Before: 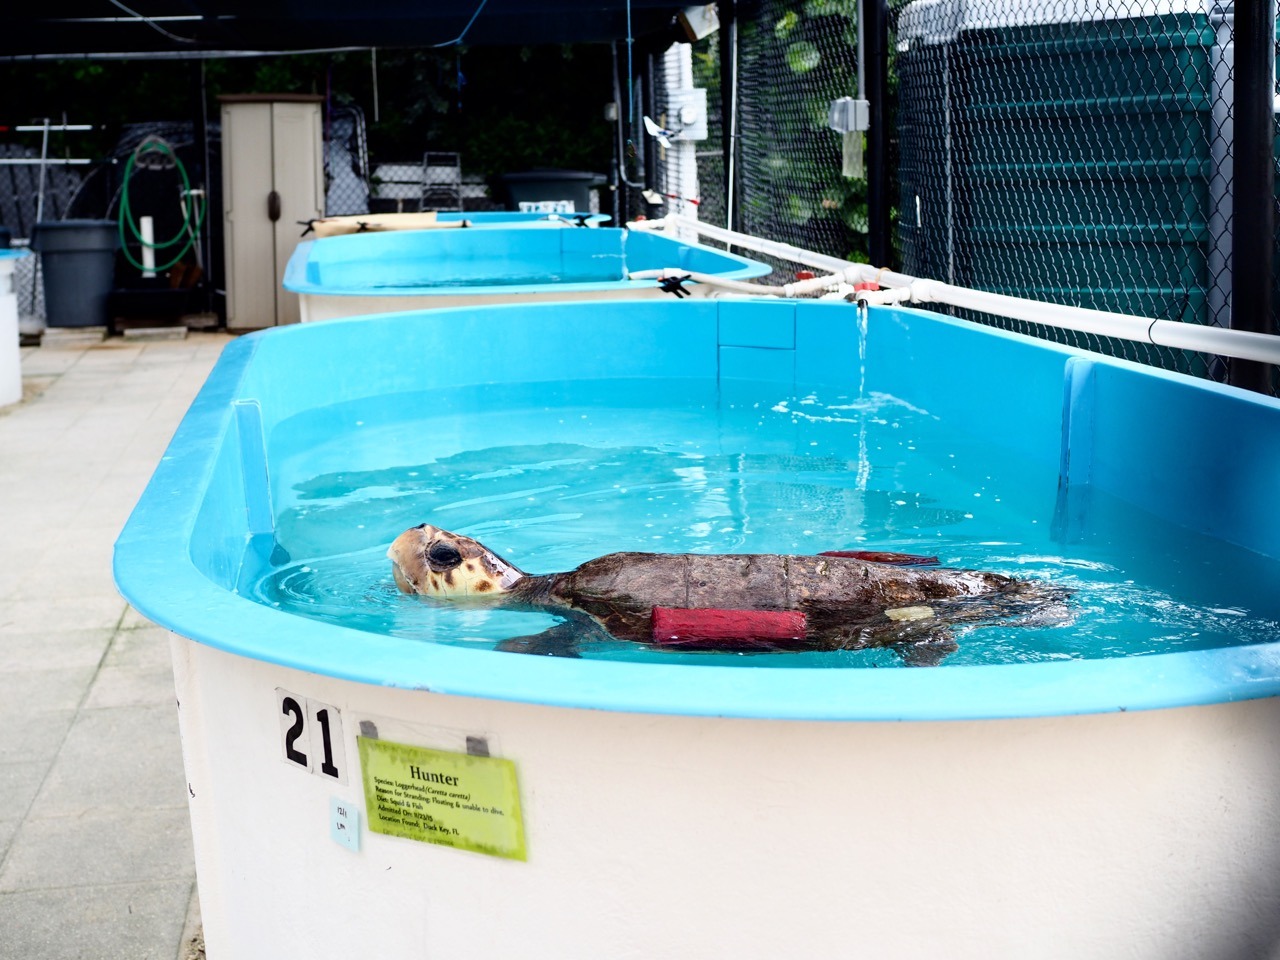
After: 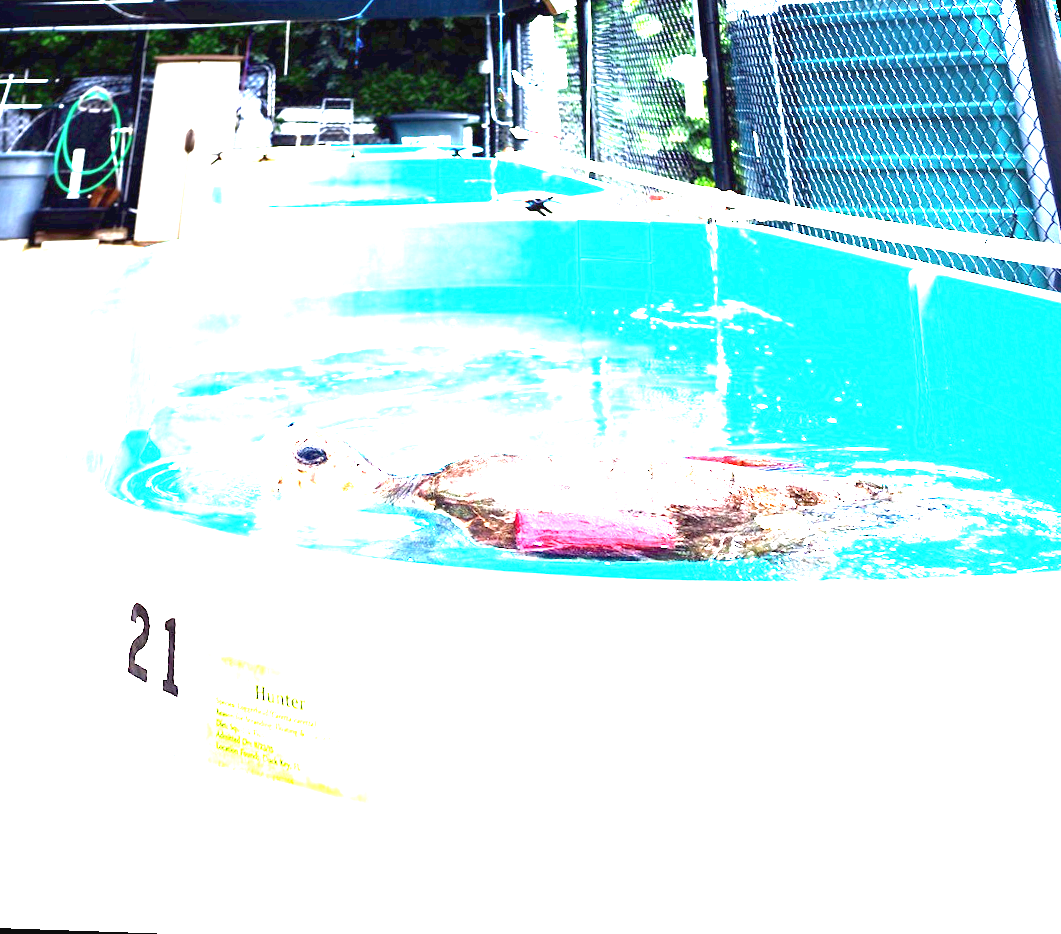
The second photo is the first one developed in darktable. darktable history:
exposure: black level correction 0, exposure 4 EV, compensate exposure bias true, compensate highlight preservation false
rotate and perspective: rotation 0.72°, lens shift (vertical) -0.352, lens shift (horizontal) -0.051, crop left 0.152, crop right 0.859, crop top 0.019, crop bottom 0.964
